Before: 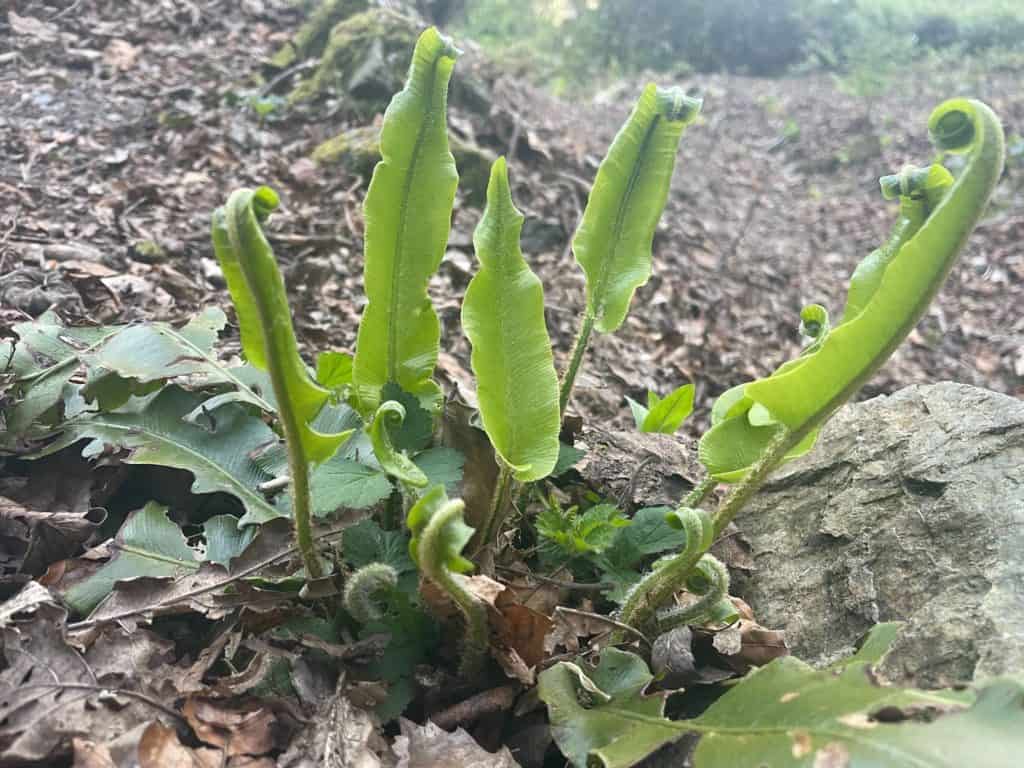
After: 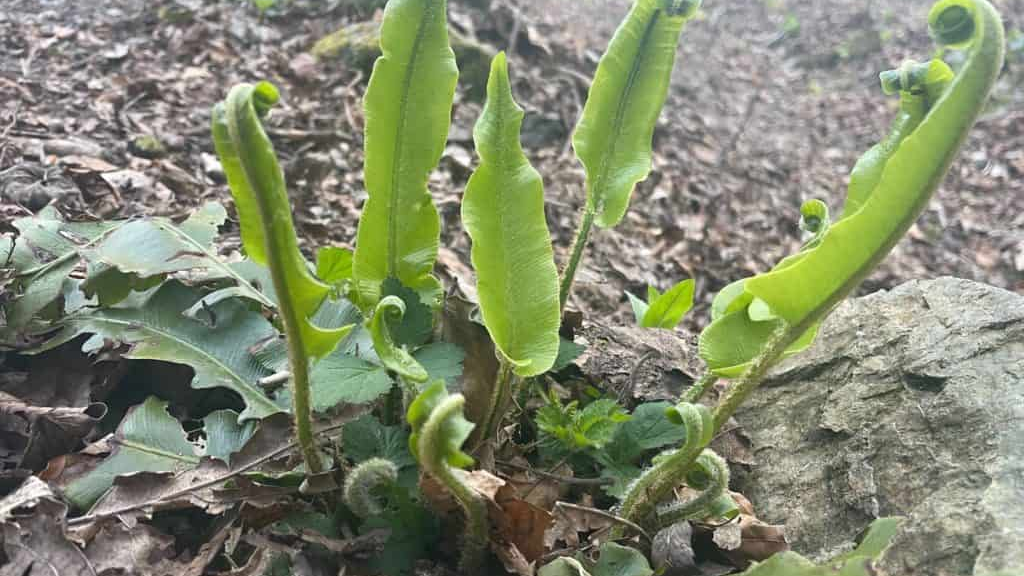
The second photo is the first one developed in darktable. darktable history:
crop: top 13.742%, bottom 11.21%
